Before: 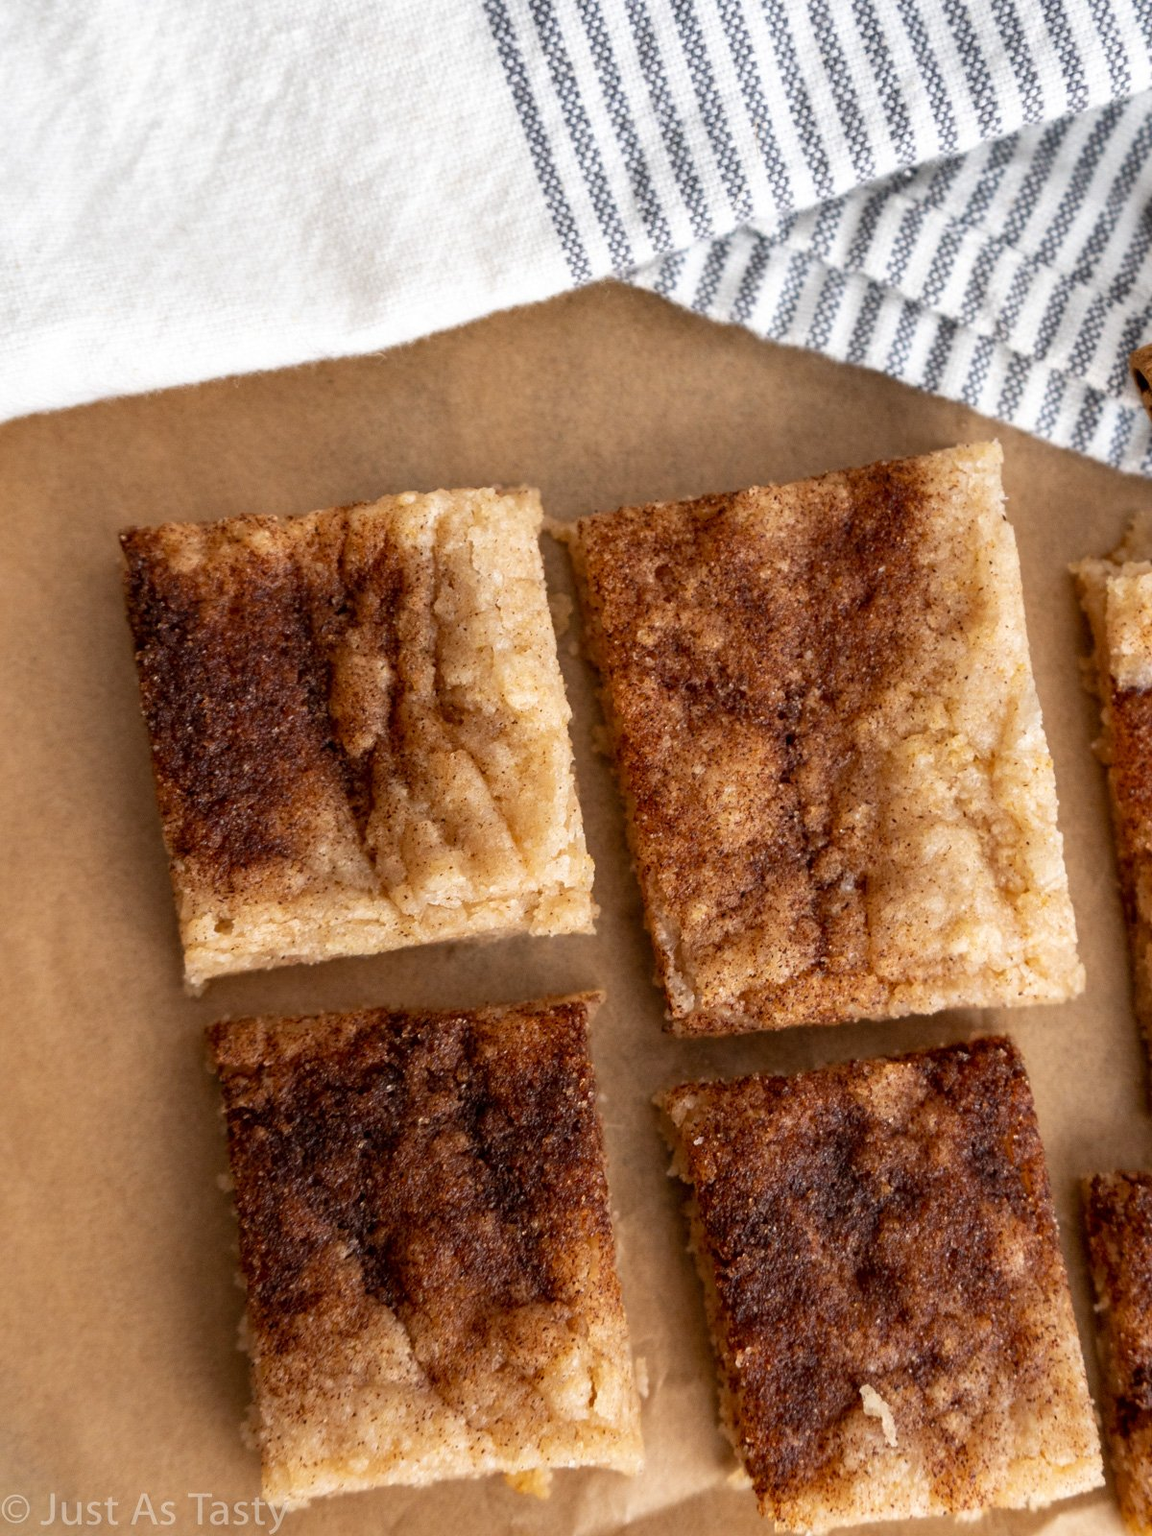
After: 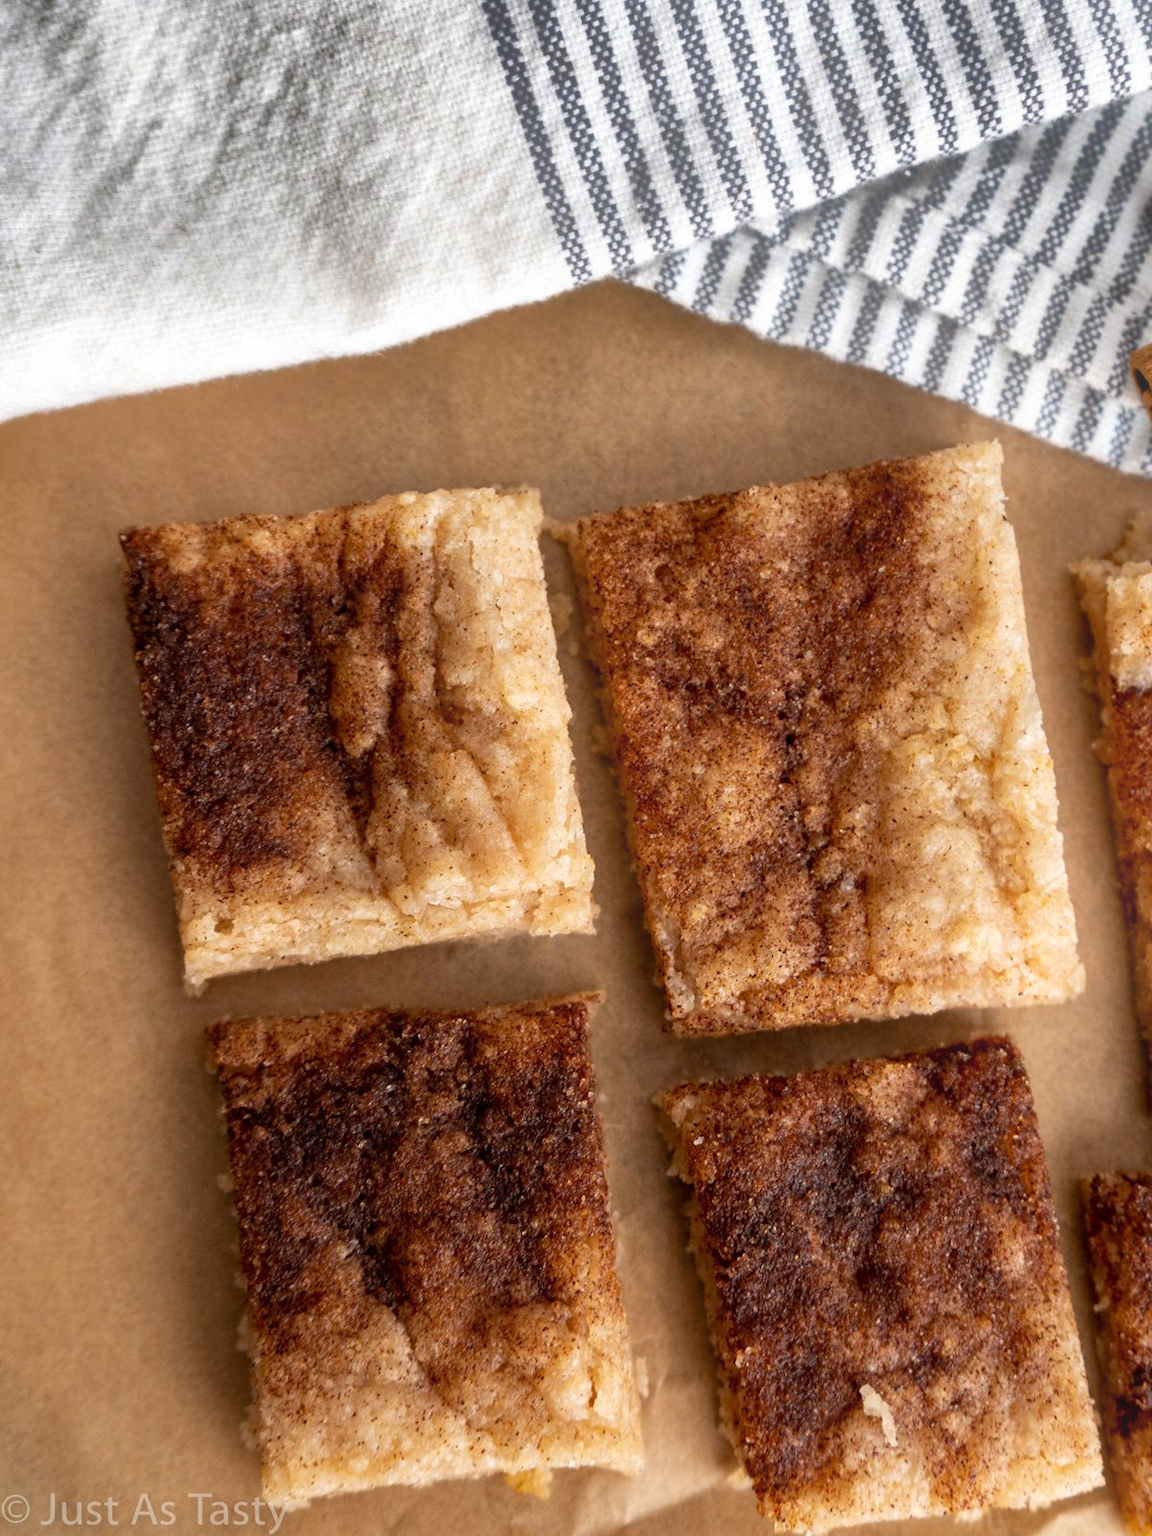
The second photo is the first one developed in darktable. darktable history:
bloom: size 16%, threshold 98%, strength 20%
shadows and highlights: shadows 20.91, highlights -82.73, soften with gaussian
